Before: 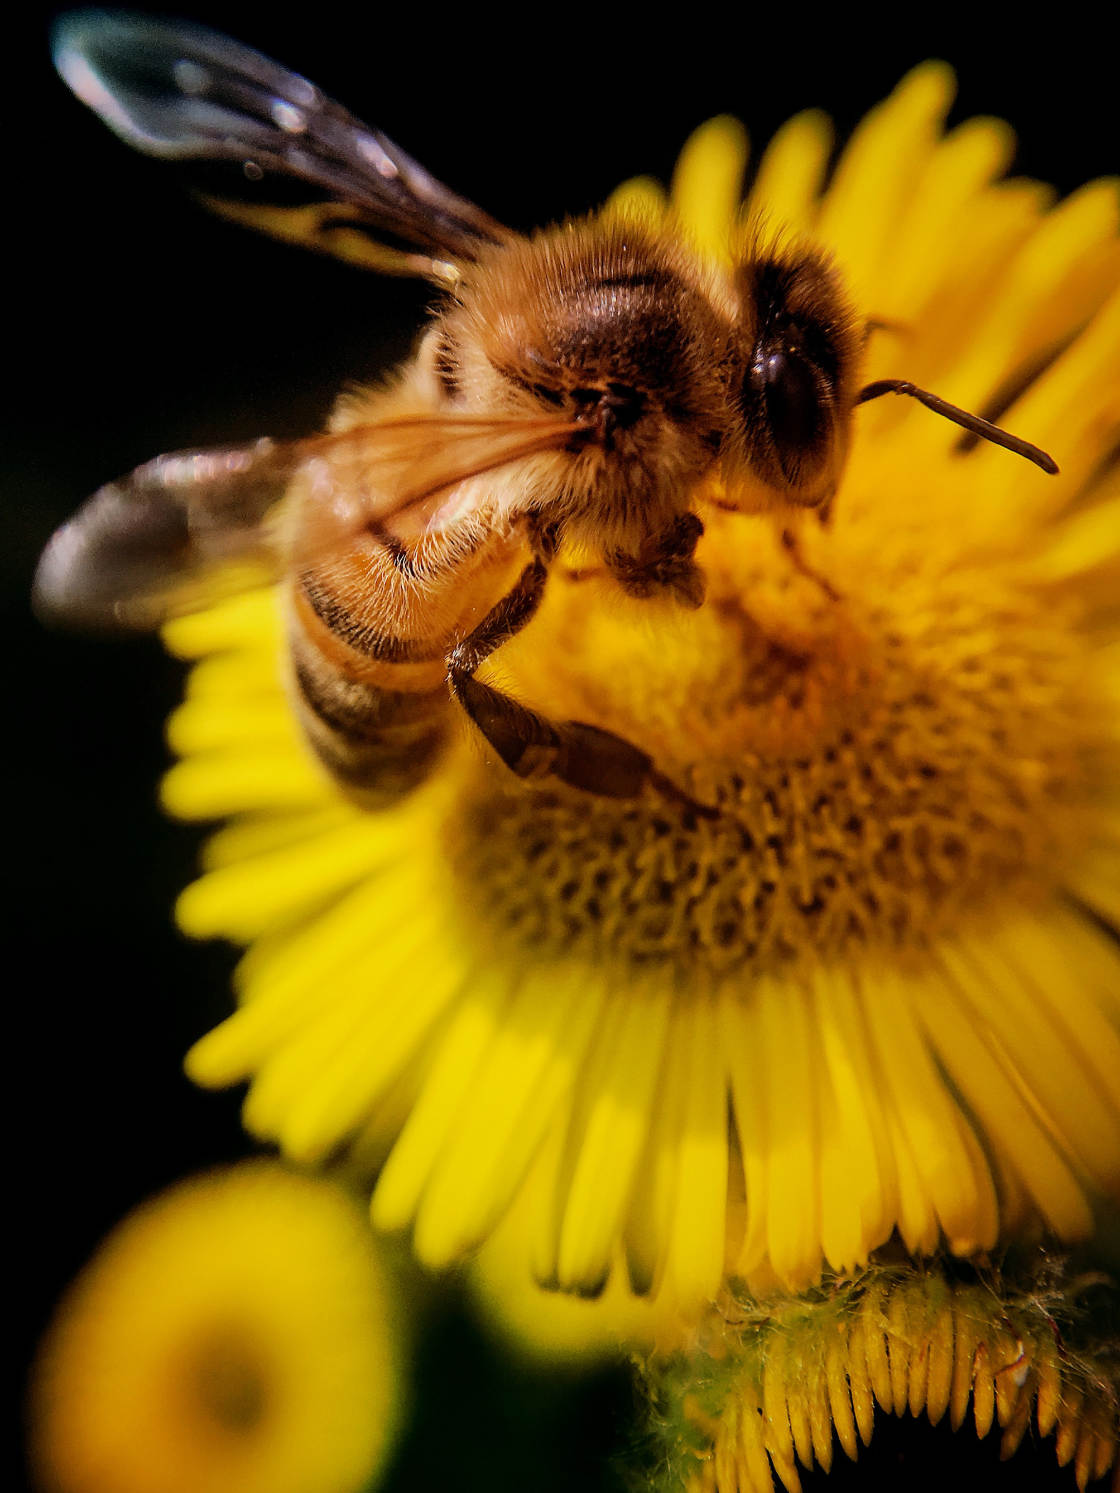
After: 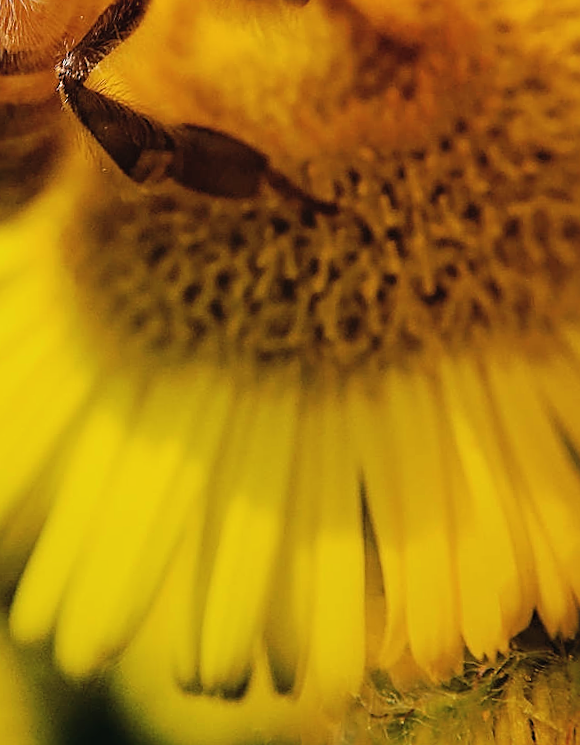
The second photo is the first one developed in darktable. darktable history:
rotate and perspective: rotation -3°, crop left 0.031, crop right 0.968, crop top 0.07, crop bottom 0.93
crop: left 34.479%, top 38.822%, right 13.718%, bottom 5.172%
exposure: black level correction -0.005, exposure 0.054 EV, compensate highlight preservation false
levels: mode automatic
white balance: emerald 1
sharpen: on, module defaults
filmic rgb: black relative exposure -11.35 EV, white relative exposure 3.22 EV, hardness 6.76, color science v6 (2022)
